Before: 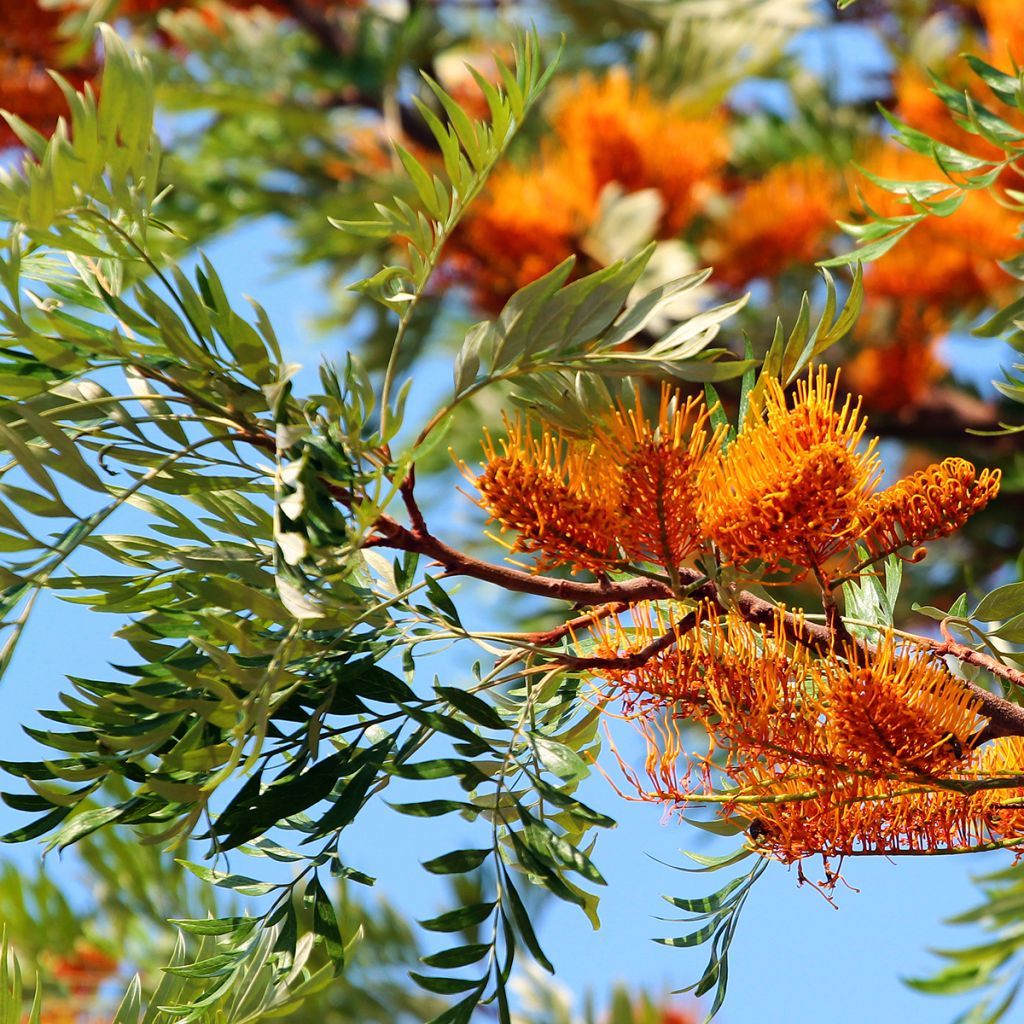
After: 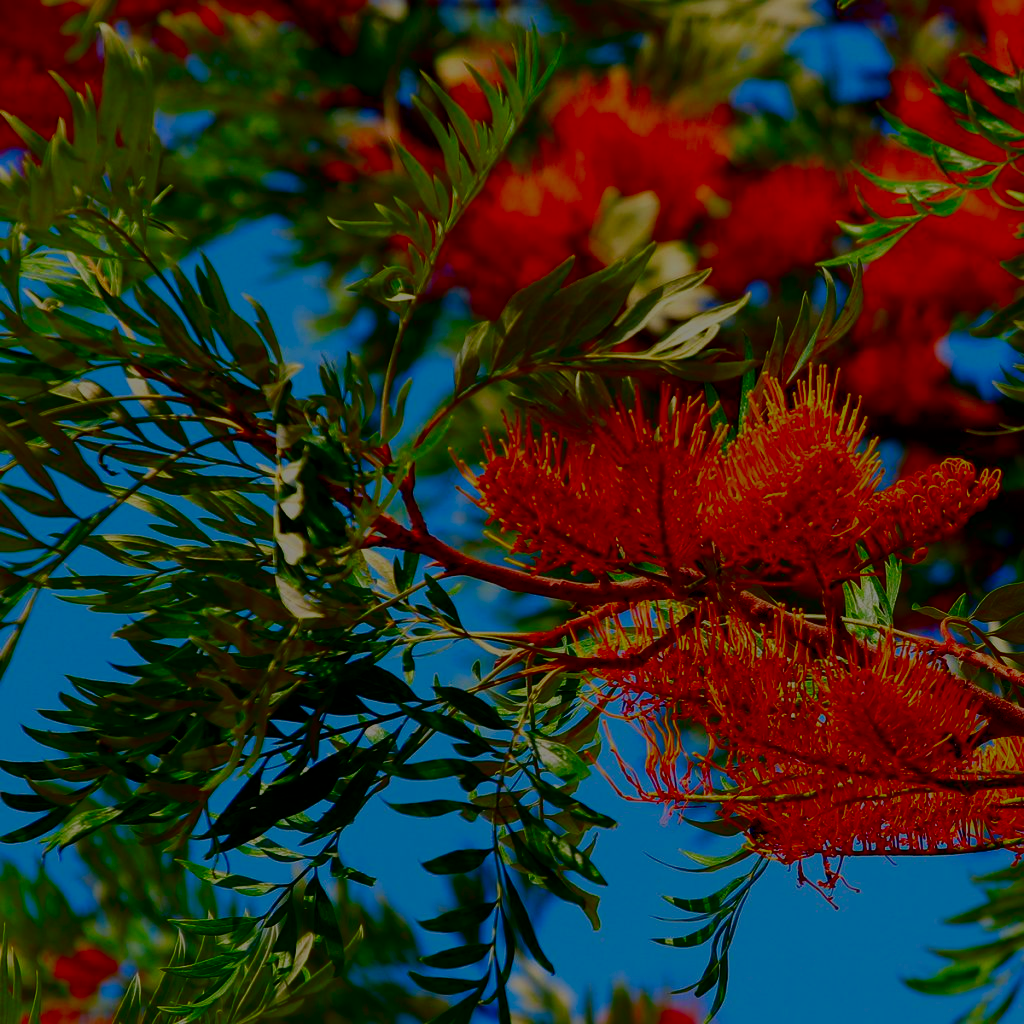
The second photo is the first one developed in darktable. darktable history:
filmic rgb: black relative exposure -7.65 EV, white relative exposure 4.56 EV, threshold 2.99 EV, hardness 3.61, color science v5 (2021), contrast in shadows safe, contrast in highlights safe, enable highlight reconstruction true
contrast brightness saturation: brightness -0.984, saturation 0.998
